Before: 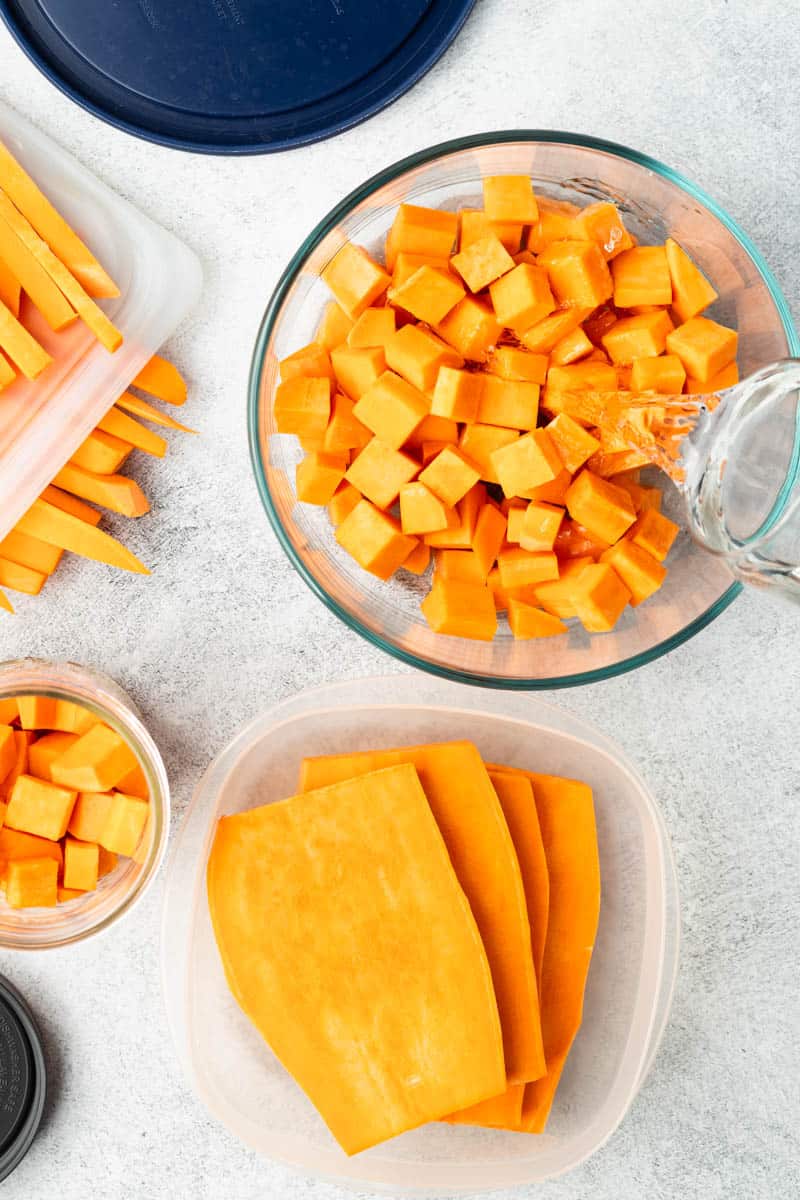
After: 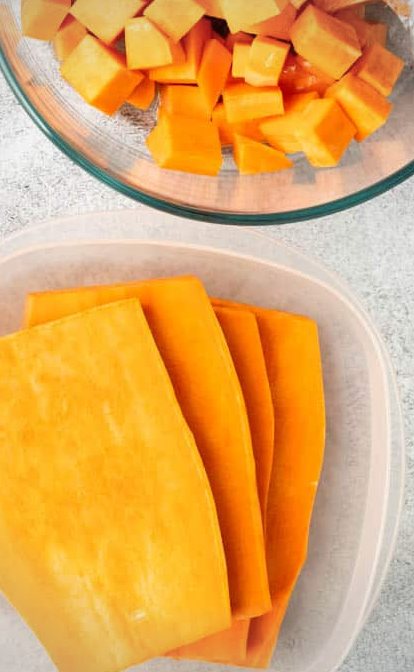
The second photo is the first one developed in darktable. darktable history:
crop: left 34.479%, top 38.822%, right 13.718%, bottom 5.172%
vignetting: fall-off radius 60.92%
